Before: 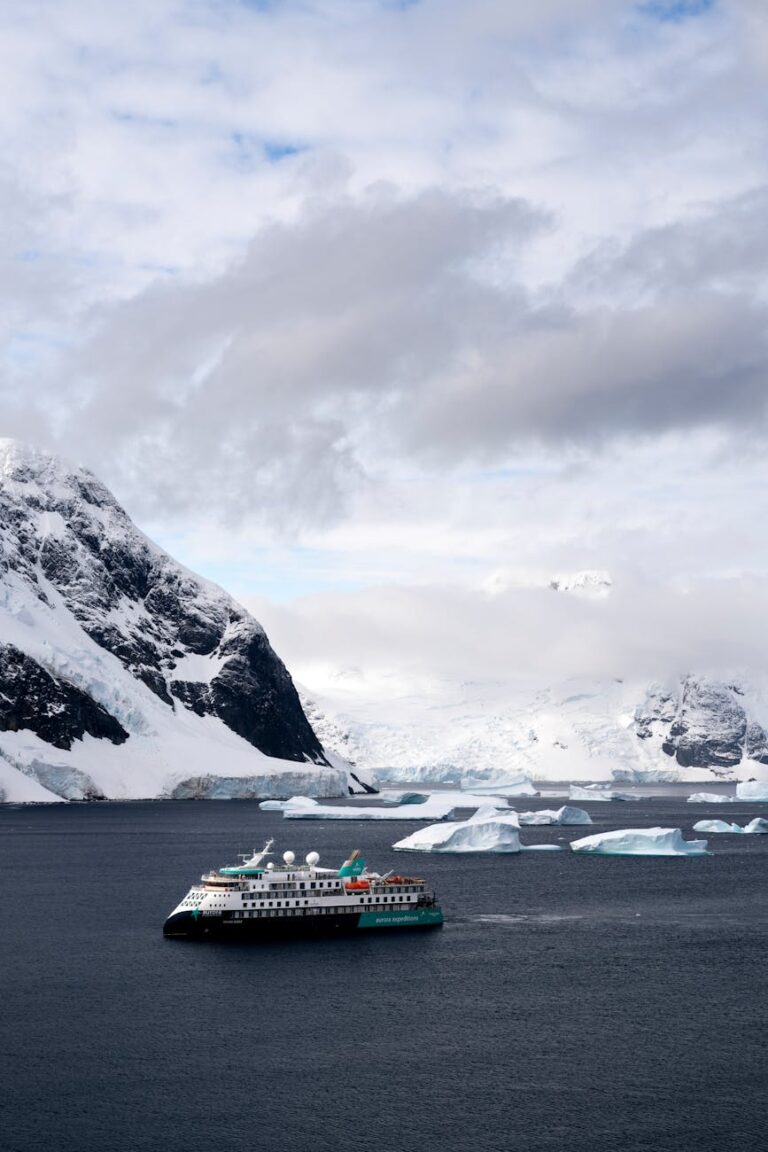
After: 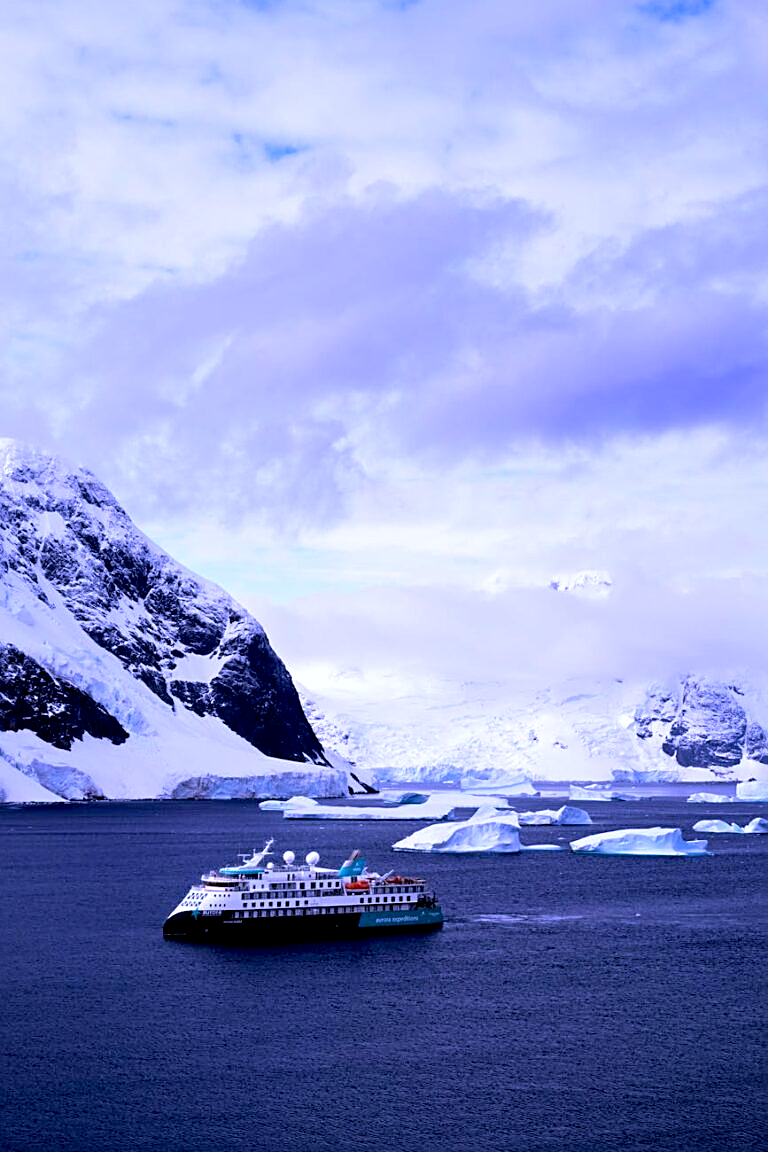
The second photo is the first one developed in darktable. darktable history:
haze removal: adaptive false
sharpen: on, module defaults
white balance: red 0.98, blue 1.61
exposure: black level correction 0.01, exposure 0.014 EV, compensate highlight preservation false
